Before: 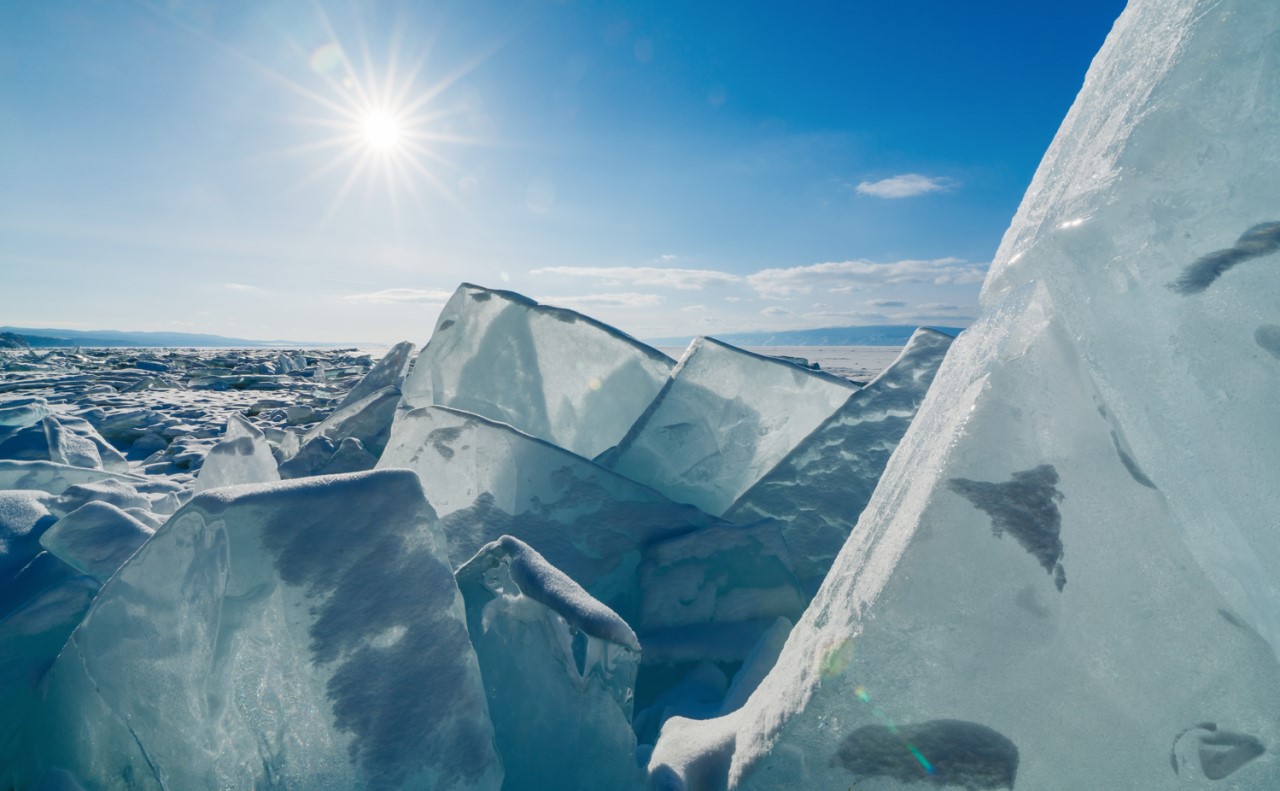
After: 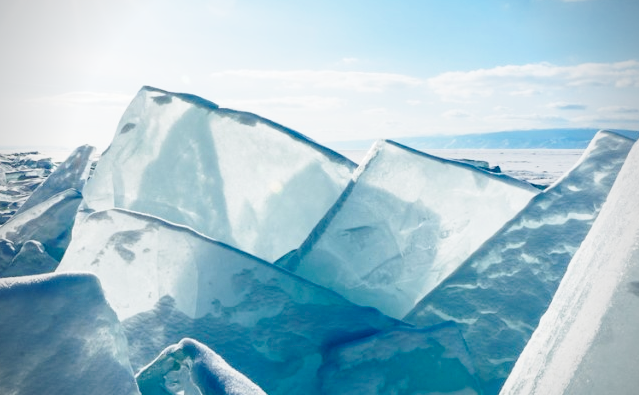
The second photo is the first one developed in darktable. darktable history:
base curve: curves: ch0 [(0, 0) (0.028, 0.03) (0.121, 0.232) (0.46, 0.748) (0.859, 0.968) (1, 1)], preserve colors none
exposure: exposure 0.127 EV, compensate highlight preservation false
crop: left 25%, top 25%, right 25%, bottom 25%
vignetting: unbound false
